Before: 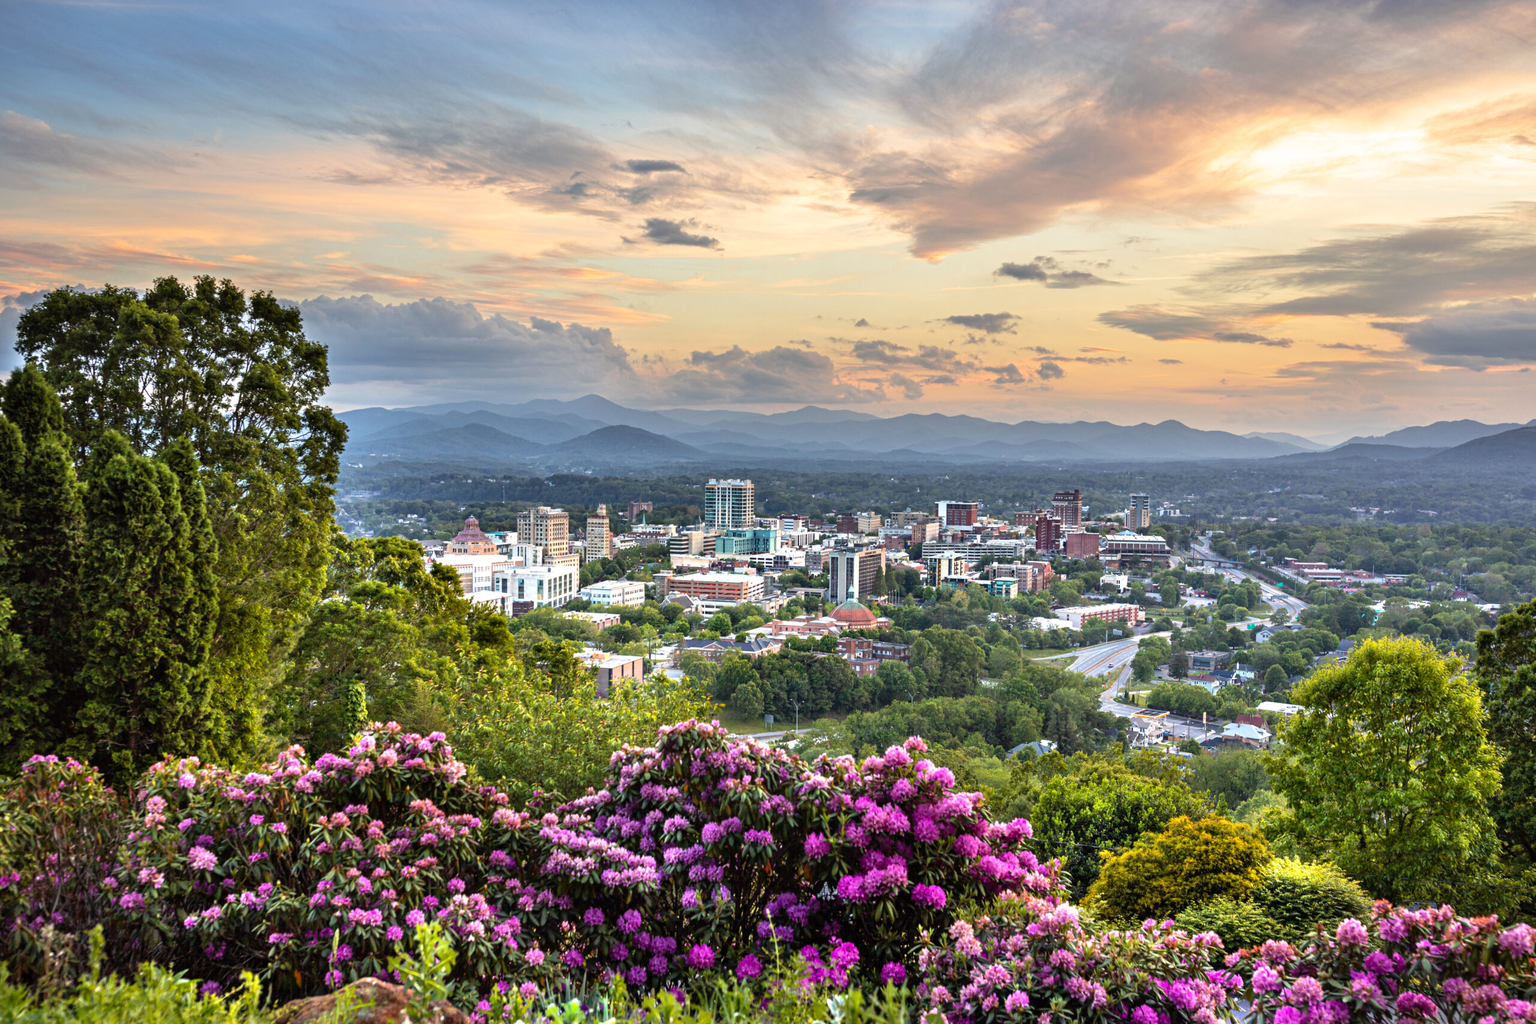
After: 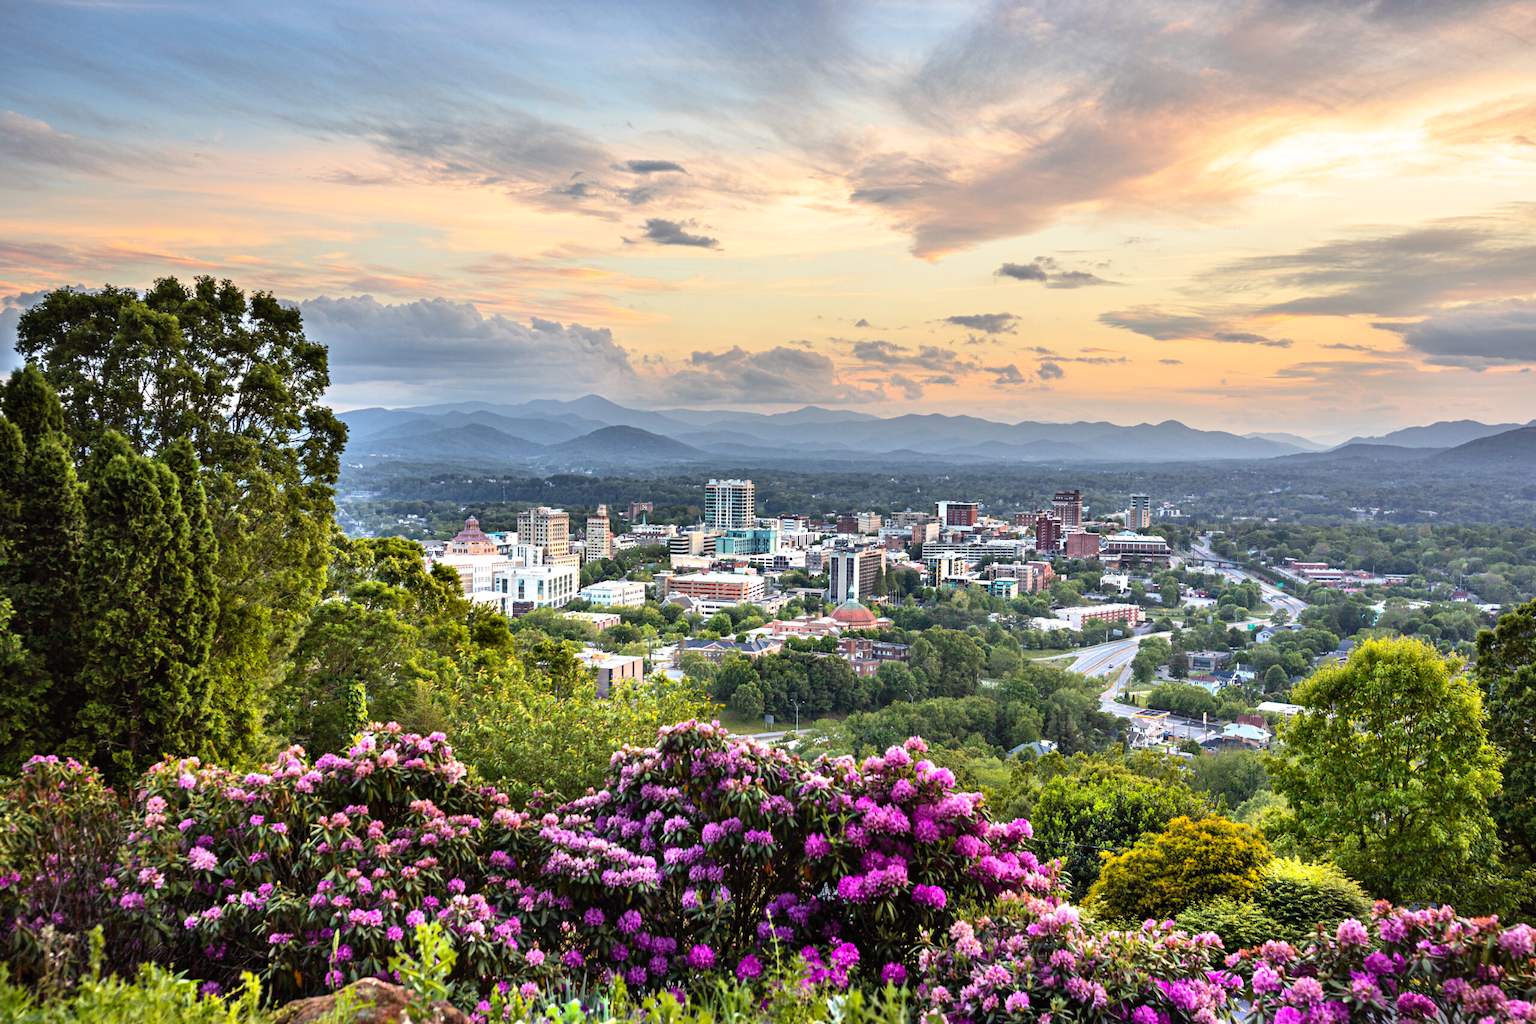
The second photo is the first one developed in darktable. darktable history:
vibrance: vibrance 20%
tone equalizer: on, module defaults
contrast brightness saturation: contrast 0.15, brightness 0.05
